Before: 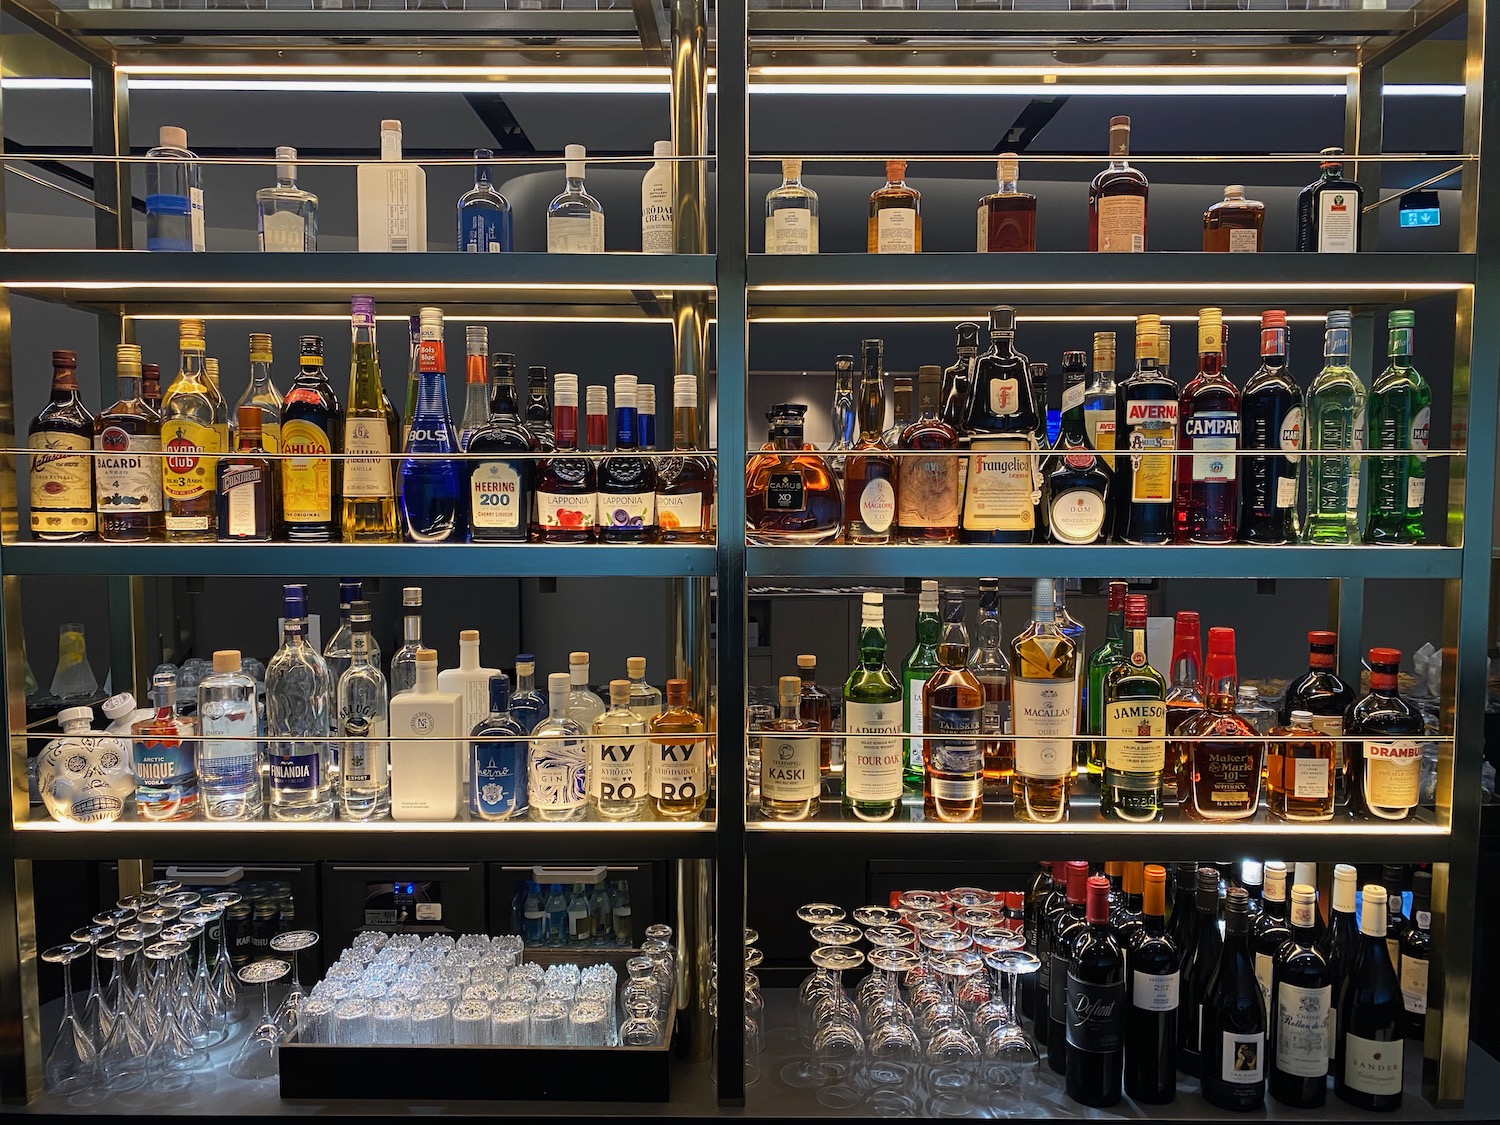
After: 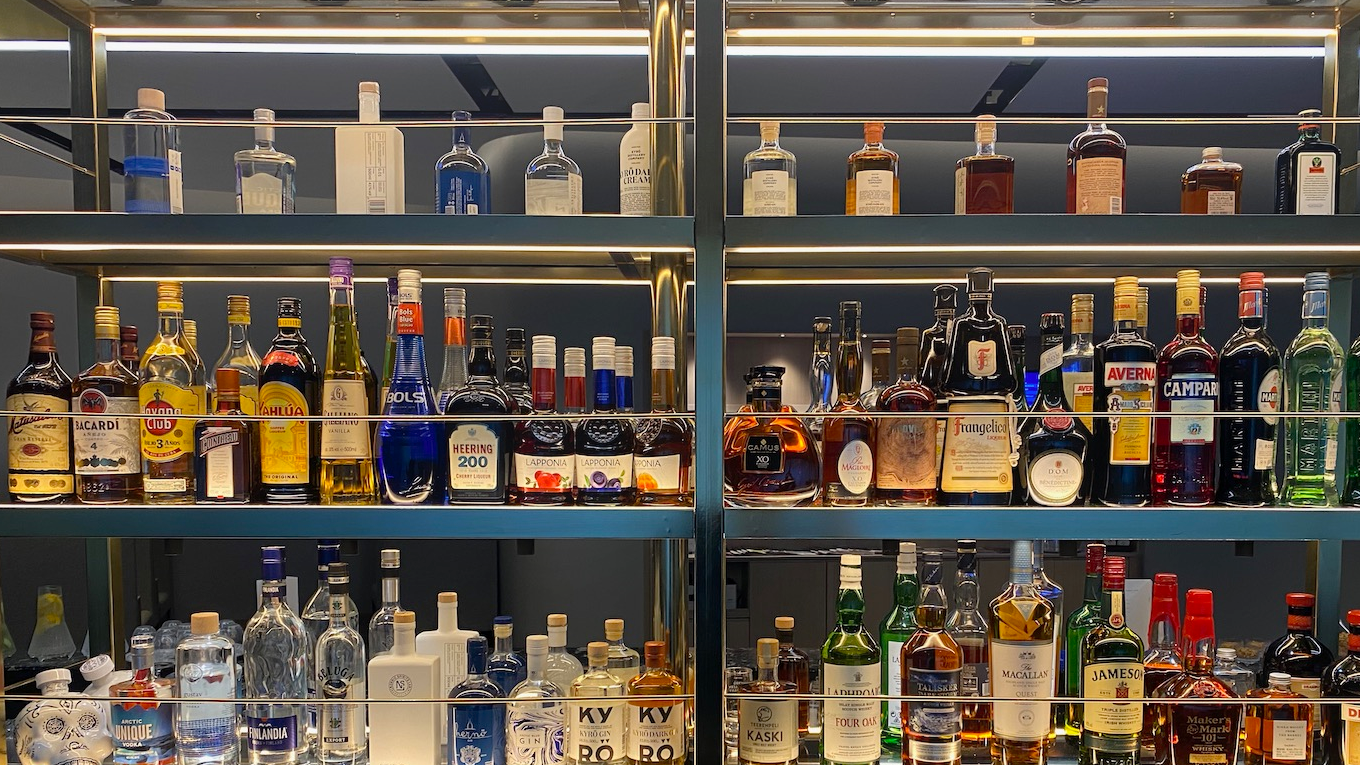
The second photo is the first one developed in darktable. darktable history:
bloom: size 16%, threshold 98%, strength 20%
crop: left 1.509%, top 3.452%, right 7.696%, bottom 28.452%
